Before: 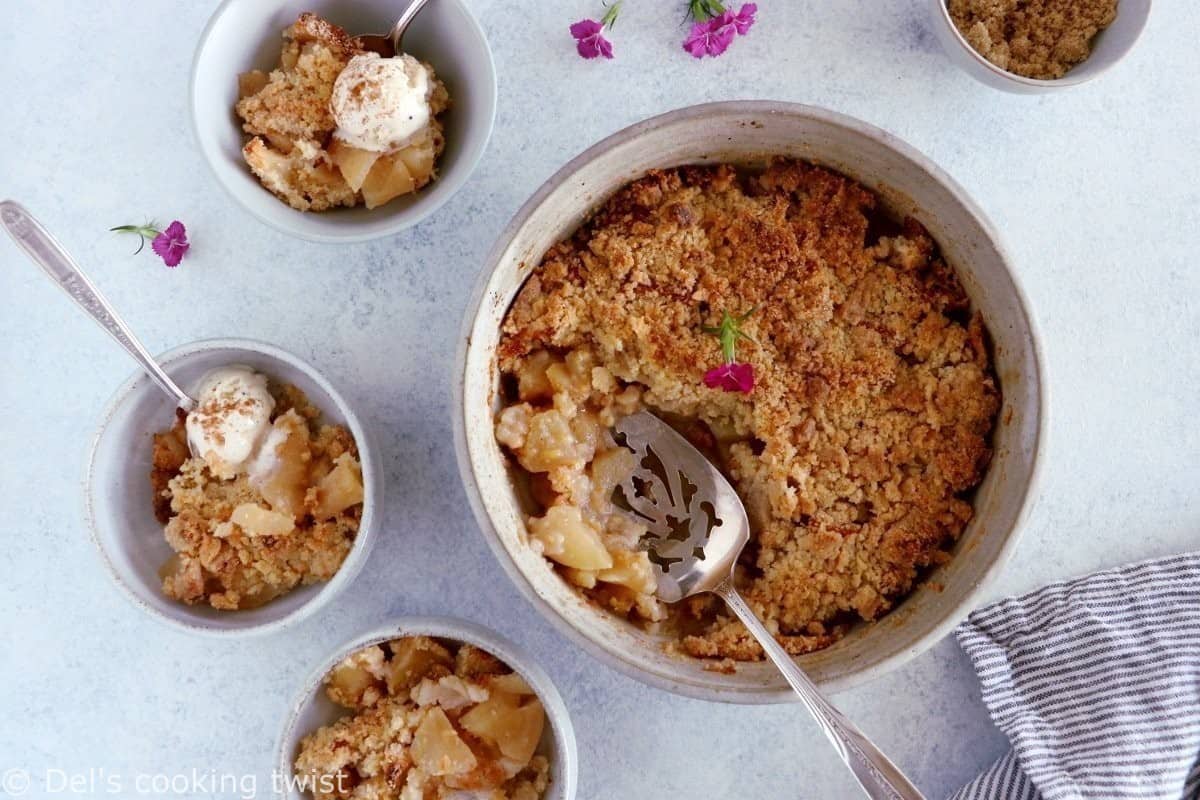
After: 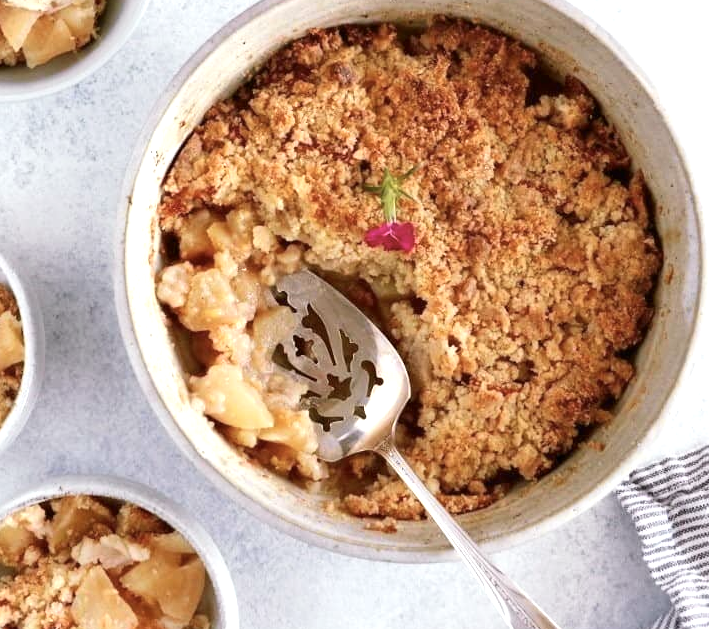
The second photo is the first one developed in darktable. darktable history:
crop and rotate: left 28.256%, top 17.734%, right 12.656%, bottom 3.573%
exposure: exposure 0.7 EV, compensate highlight preservation false
tone curve: curves: ch0 [(0, 0) (0.765, 0.816) (1, 1)]; ch1 [(0, 0) (0.425, 0.464) (0.5, 0.5) (0.531, 0.522) (0.588, 0.575) (0.994, 0.939)]; ch2 [(0, 0) (0.398, 0.435) (0.455, 0.481) (0.501, 0.504) (0.529, 0.544) (0.584, 0.585) (1, 0.911)], color space Lab, independent channels
